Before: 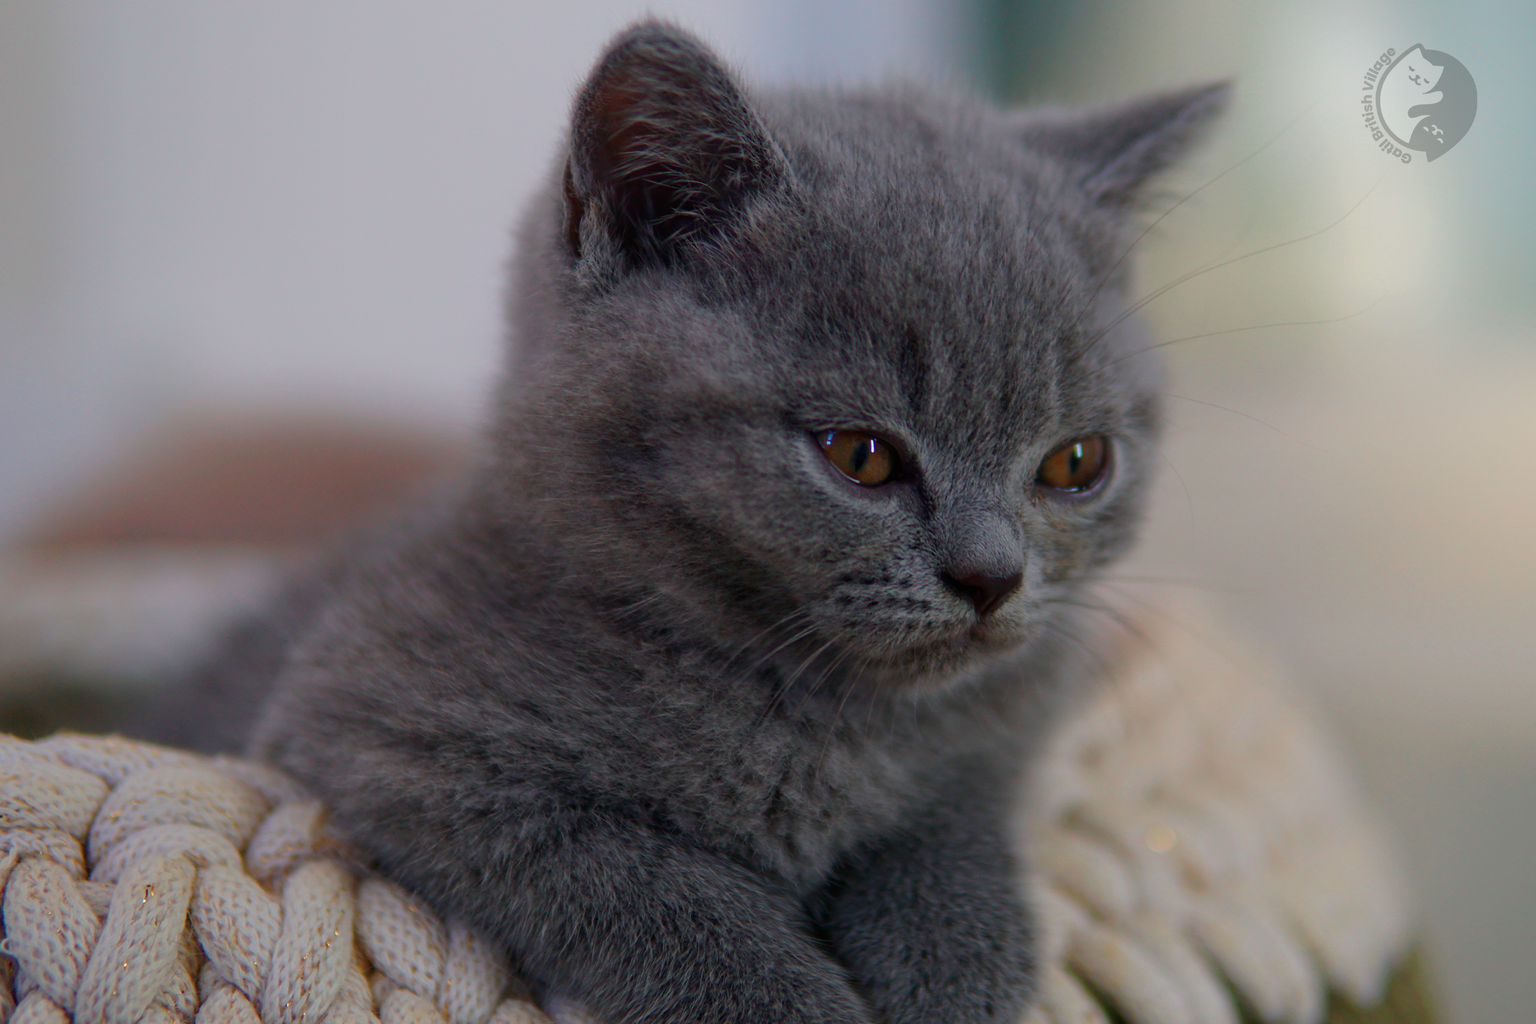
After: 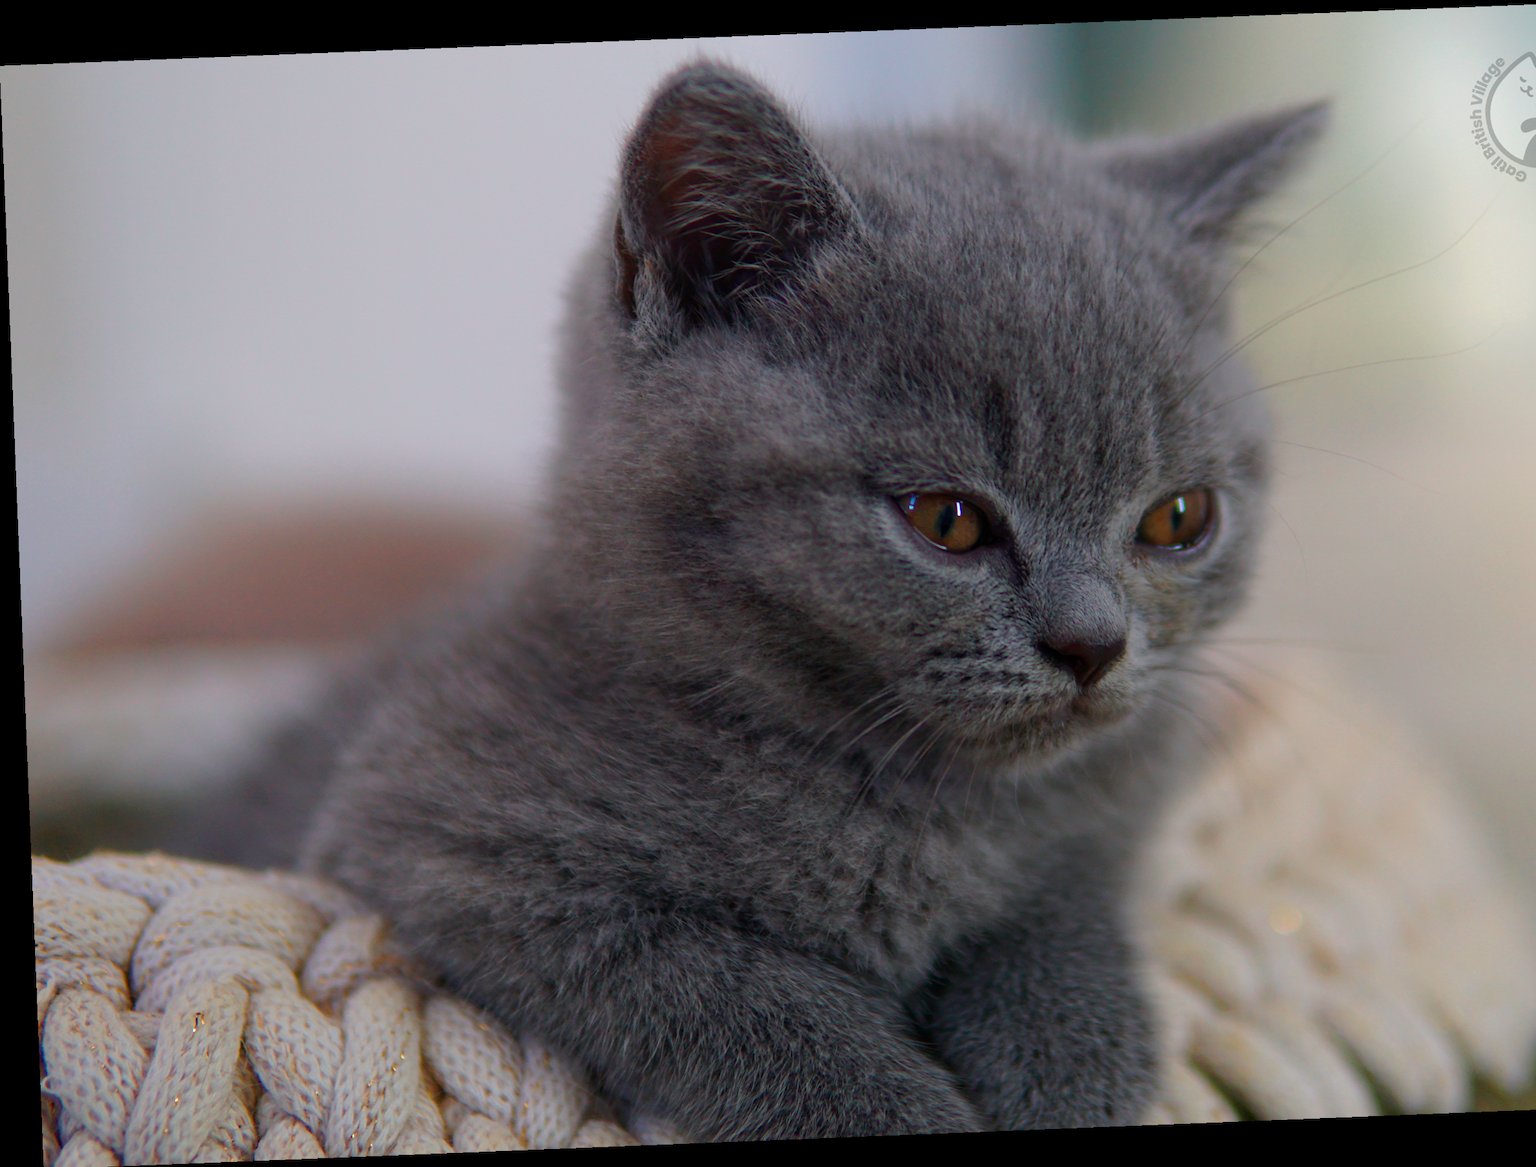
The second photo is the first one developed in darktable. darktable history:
rotate and perspective: rotation -2.29°, automatic cropping off
exposure: exposure 0.2 EV, compensate highlight preservation false
crop: right 9.509%, bottom 0.031%
